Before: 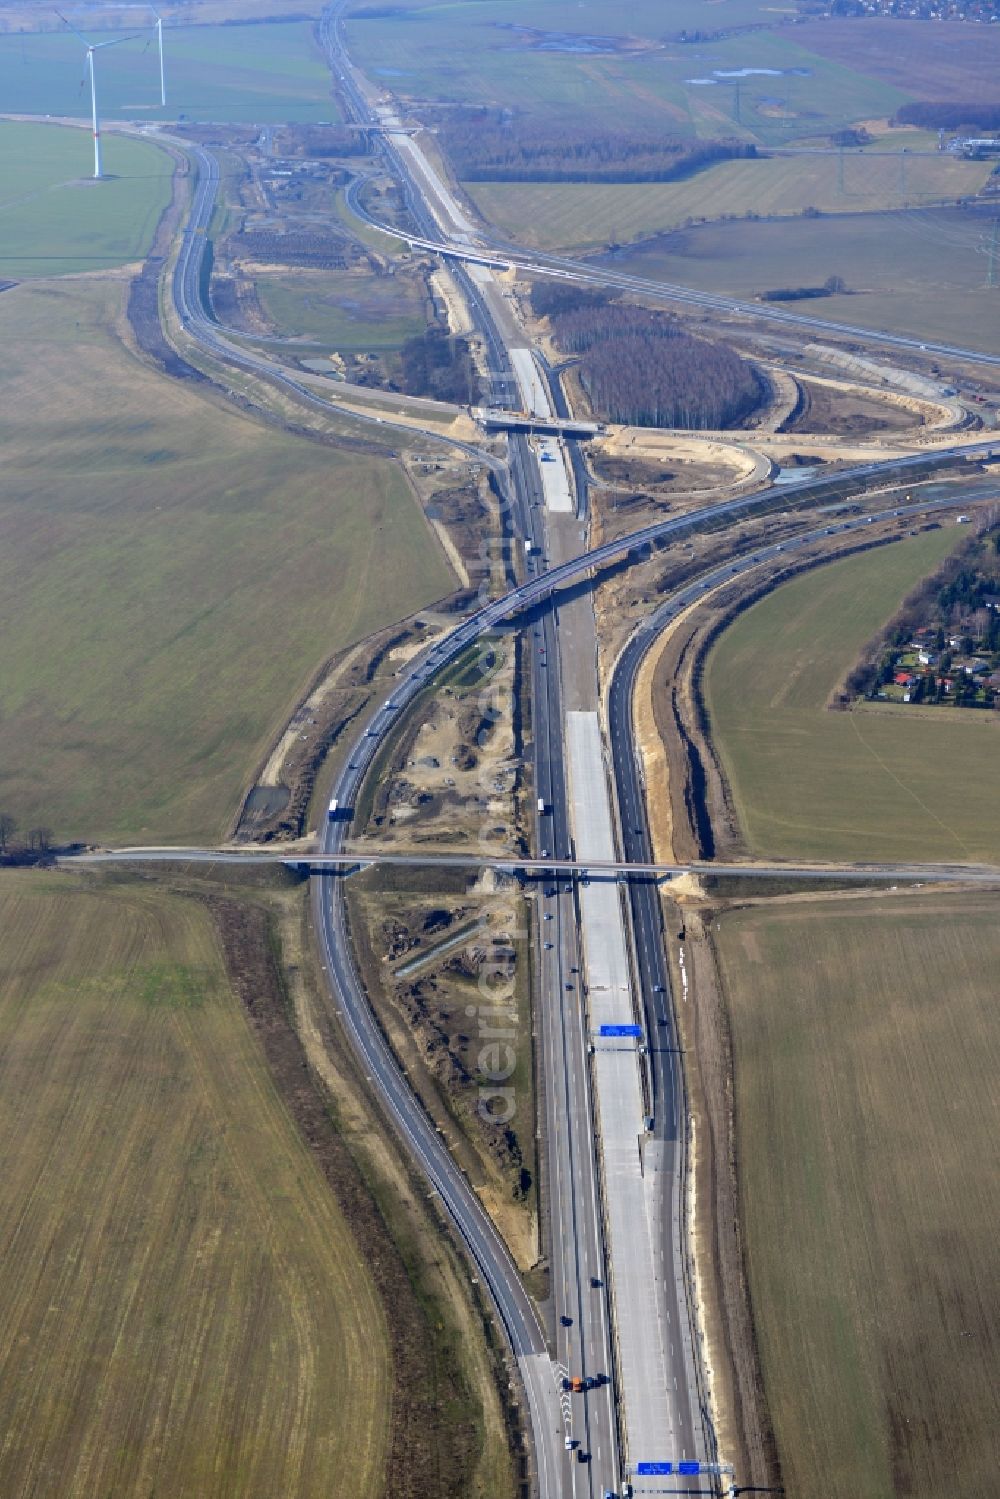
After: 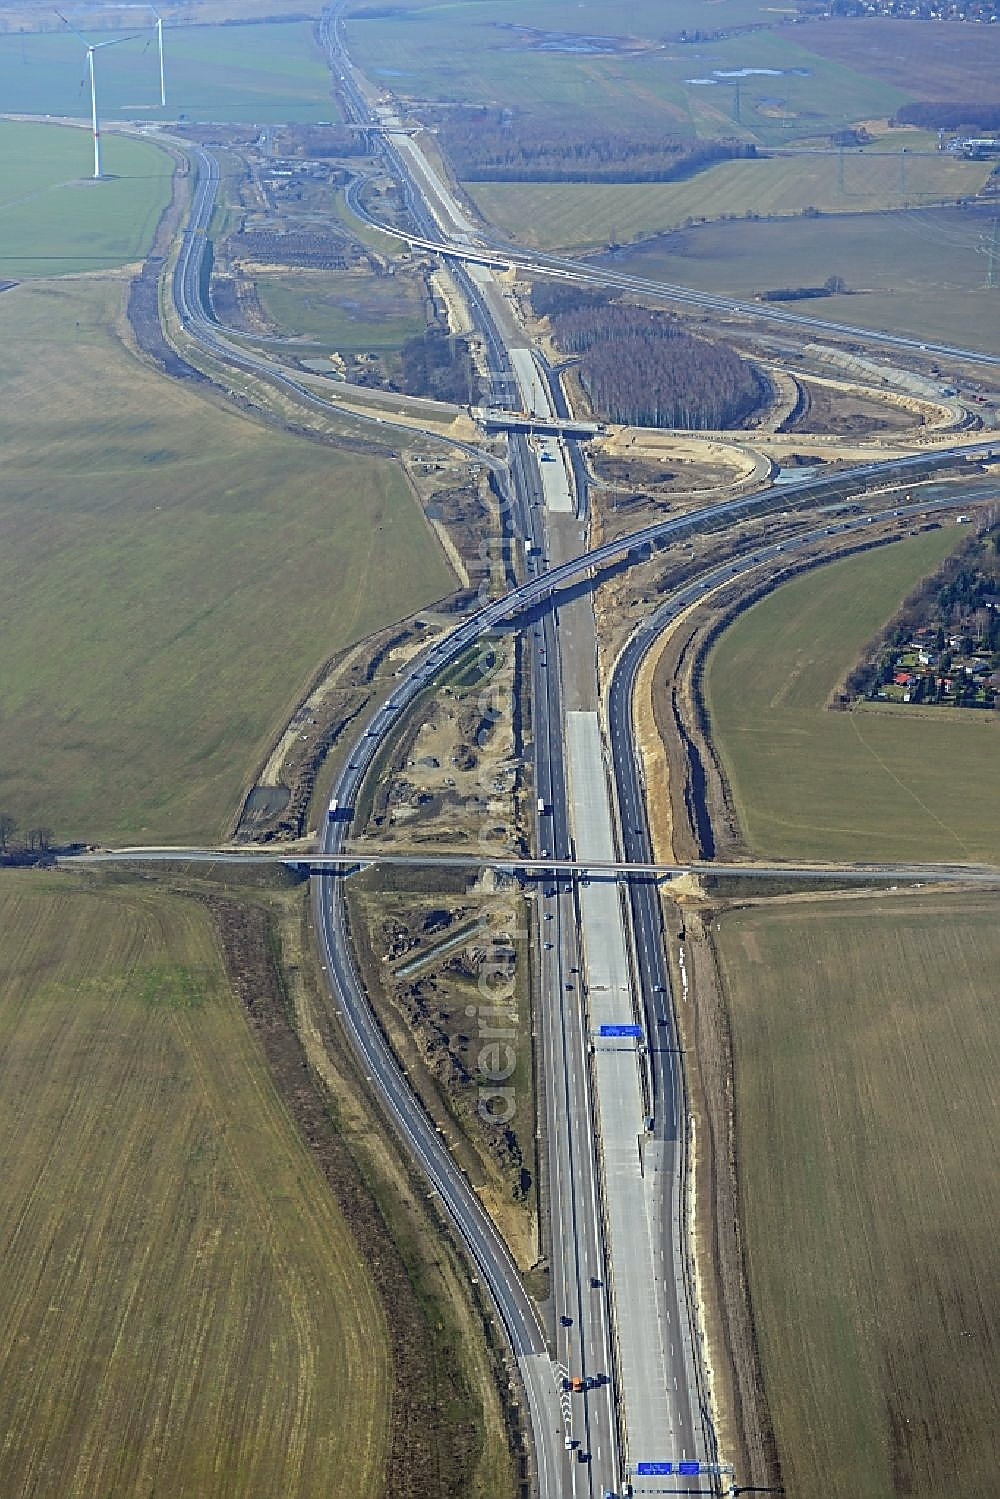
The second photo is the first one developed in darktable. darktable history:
local contrast: highlights 104%, shadows 100%, detail 120%, midtone range 0.2
color correction: highlights a* -4.8, highlights b* 5.05, saturation 0.938
sharpen: radius 1.376, amount 1.244, threshold 0.651
contrast equalizer: y [[0.514, 0.573, 0.581, 0.508, 0.5, 0.5], [0.5 ×6], [0.5 ×6], [0 ×6], [0 ×6]], mix -0.983
shadows and highlights: shadows -25.72, highlights 48.39, soften with gaussian
